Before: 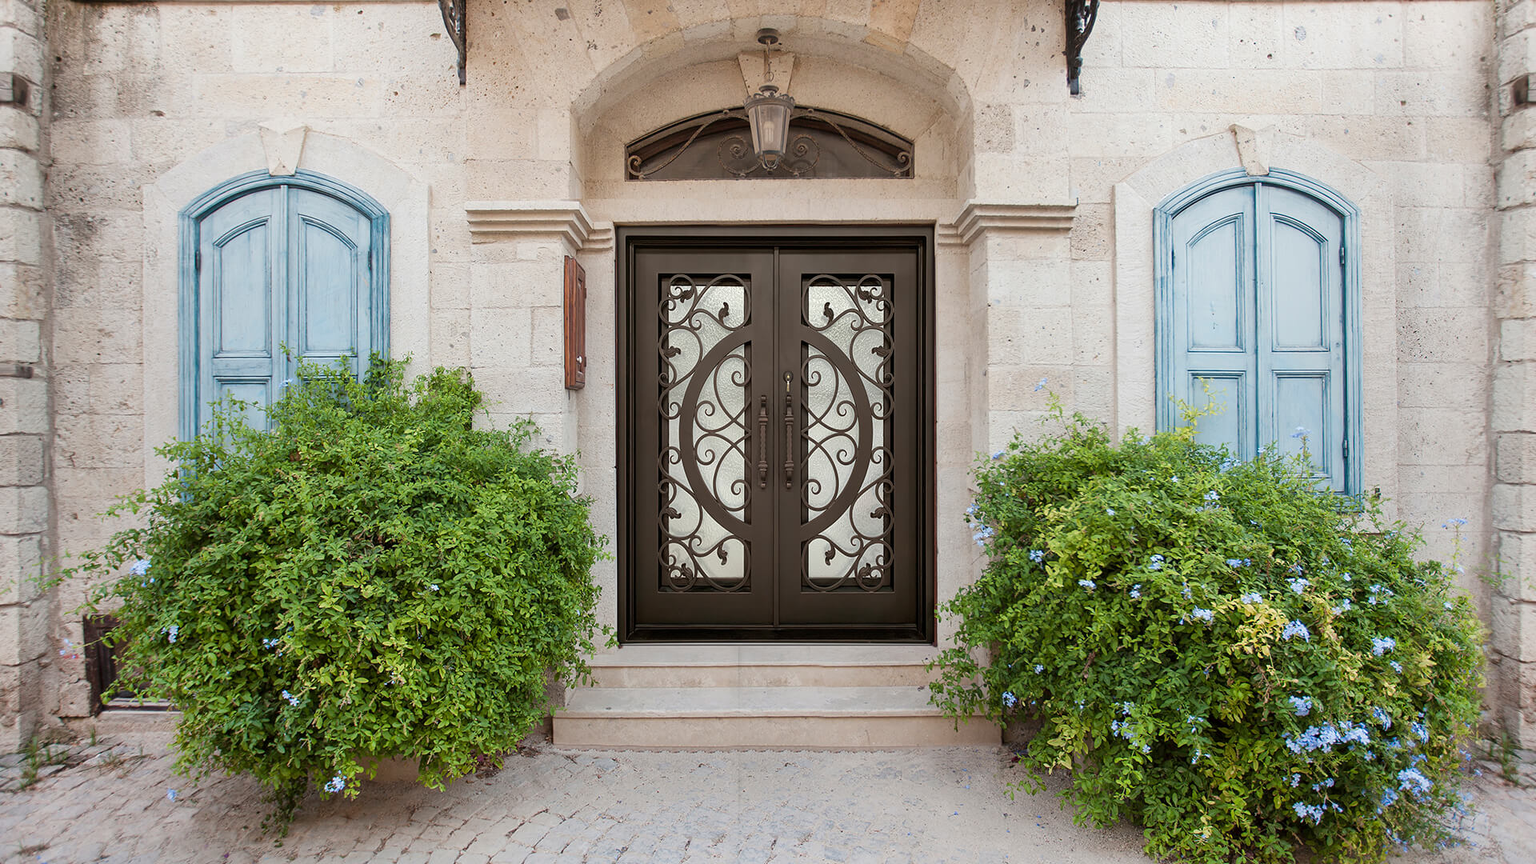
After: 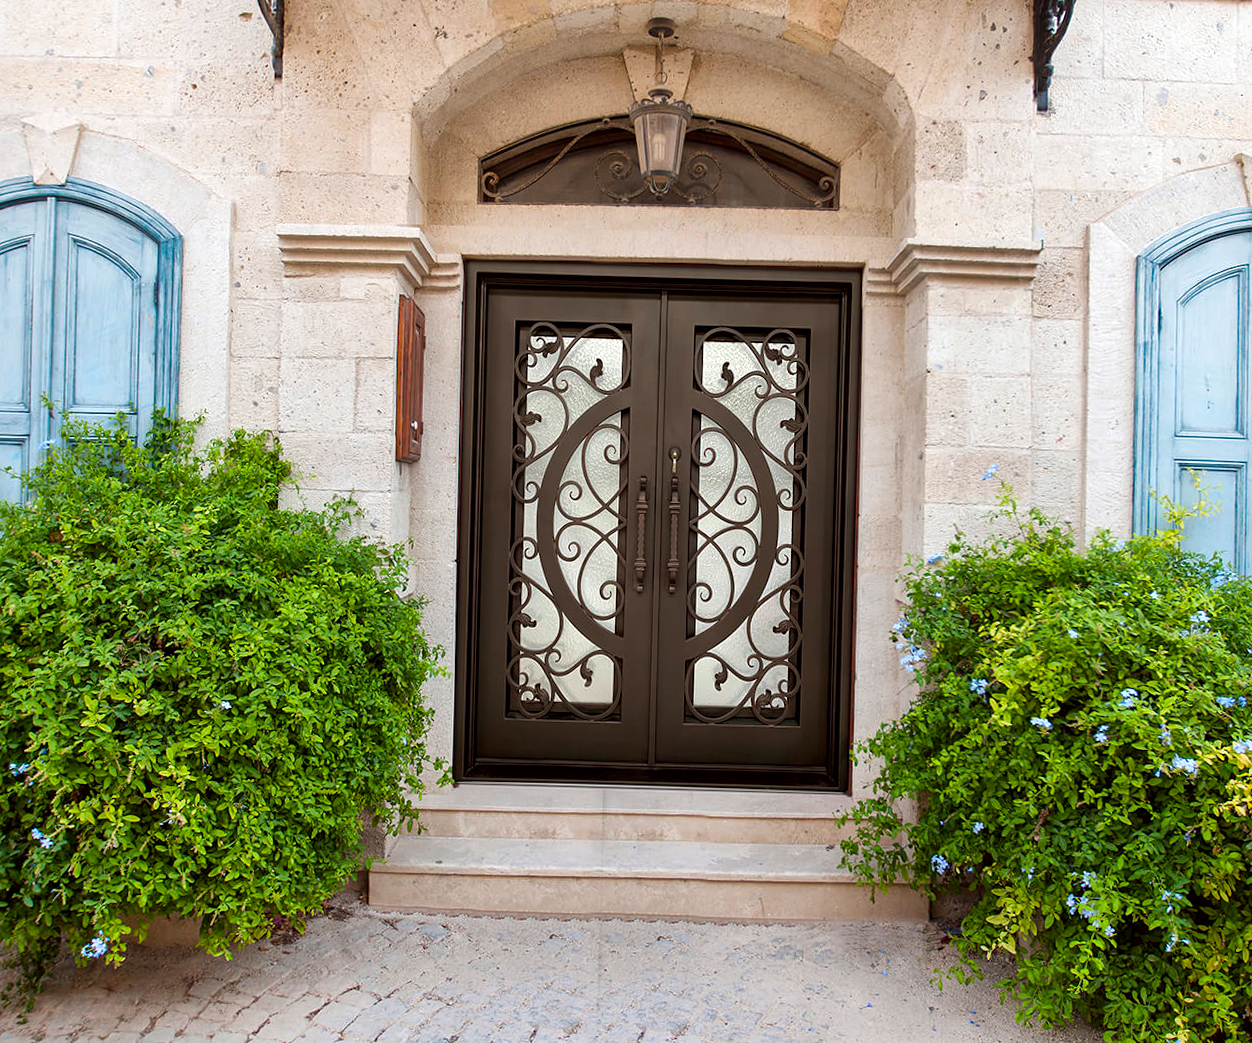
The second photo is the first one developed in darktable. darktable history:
local contrast: mode bilateral grid, contrast 20, coarseness 50, detail 130%, midtone range 0.2
crop and rotate: left 15.546%, right 17.787%
rotate and perspective: rotation 1.57°, crop left 0.018, crop right 0.982, crop top 0.039, crop bottom 0.961
color balance: lift [1, 1.001, 0.999, 1.001], gamma [1, 1.004, 1.007, 0.993], gain [1, 0.991, 0.987, 1.013], contrast 10%, output saturation 120%
